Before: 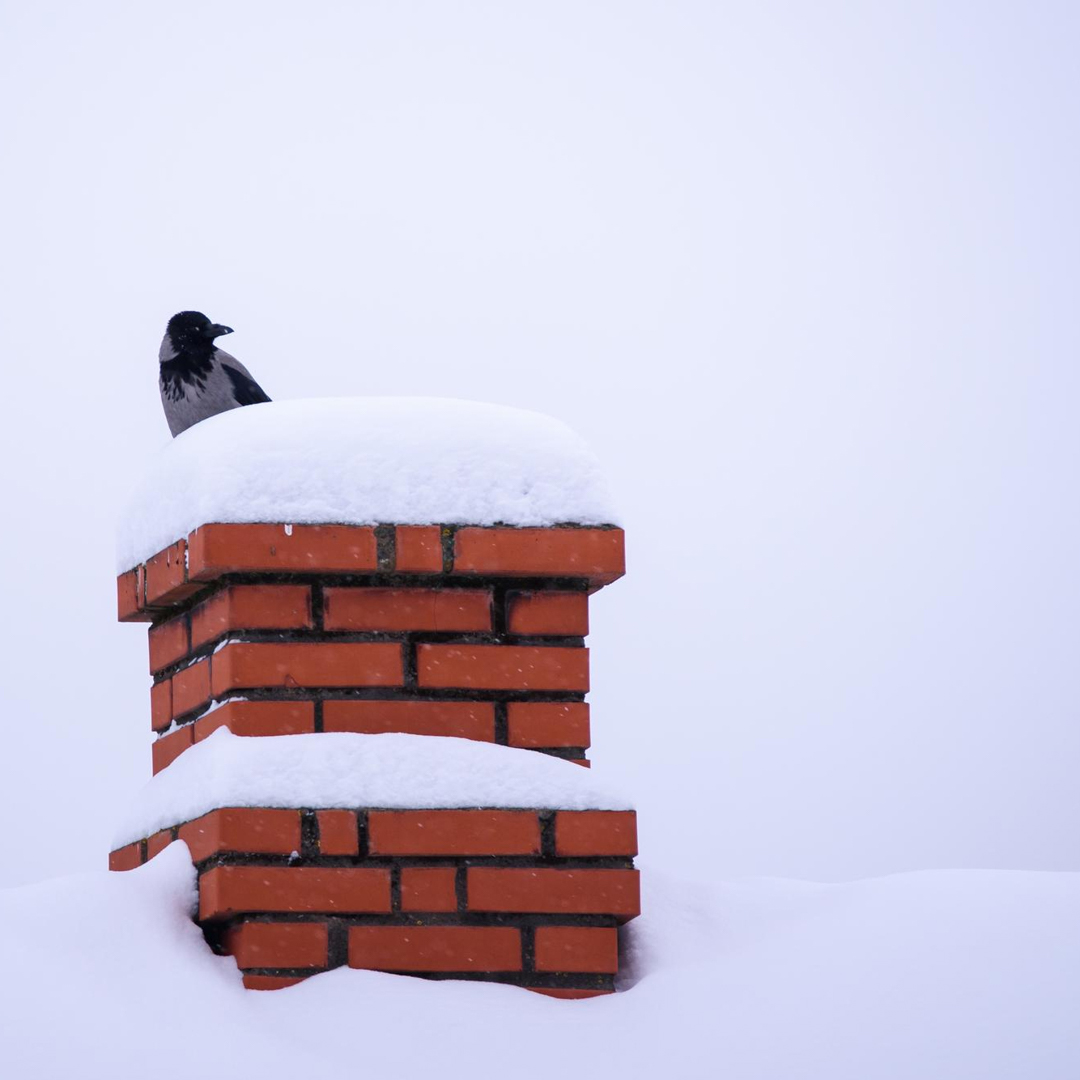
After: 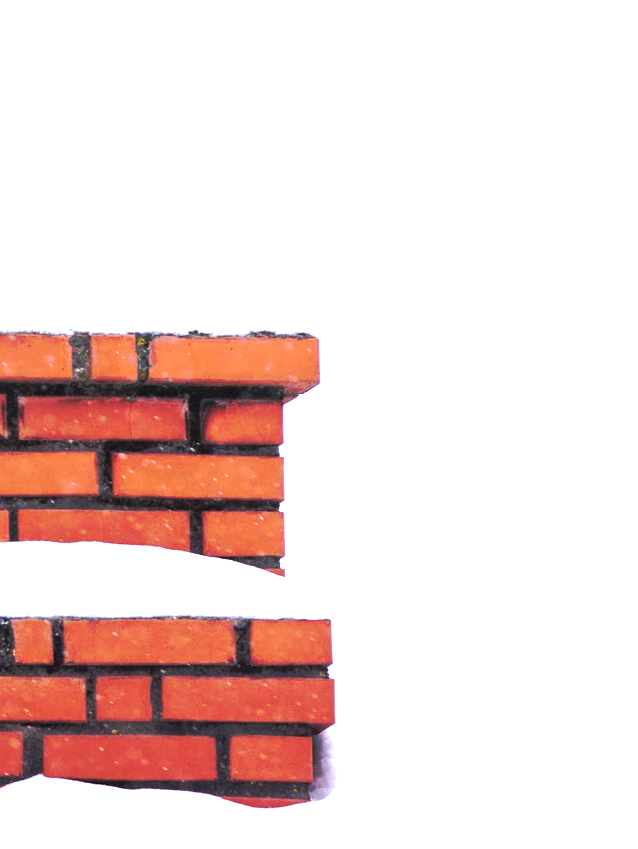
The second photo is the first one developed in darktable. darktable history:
crop and rotate: left 28.256%, top 17.734%, right 12.656%, bottom 3.573%
levels: levels [0, 0.51, 1]
tone curve: curves: ch0 [(0, 0) (0.003, 0.003) (0.011, 0.011) (0.025, 0.024) (0.044, 0.044) (0.069, 0.068) (0.1, 0.098) (0.136, 0.133) (0.177, 0.174) (0.224, 0.22) (0.277, 0.272) (0.335, 0.329) (0.399, 0.392) (0.468, 0.46) (0.543, 0.607) (0.623, 0.676) (0.709, 0.75) (0.801, 0.828) (0.898, 0.912) (1, 1)], preserve colors none
exposure: black level correction 0, exposure 1.5 EV, compensate exposure bias true, compensate highlight preservation false
tone equalizer: on, module defaults
